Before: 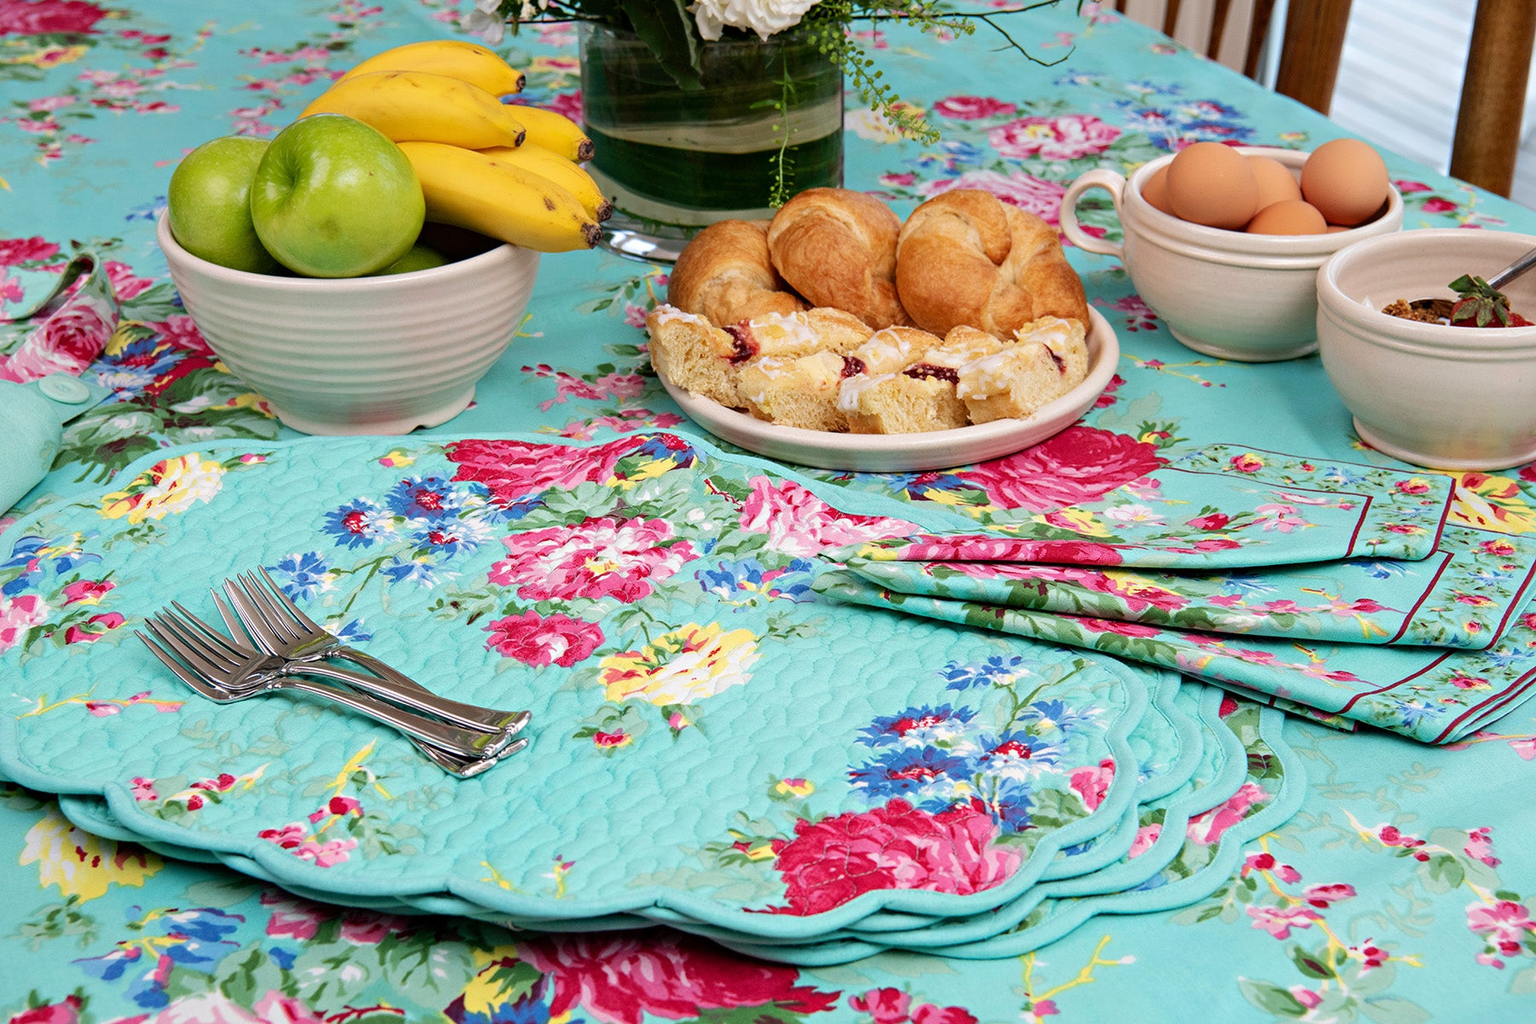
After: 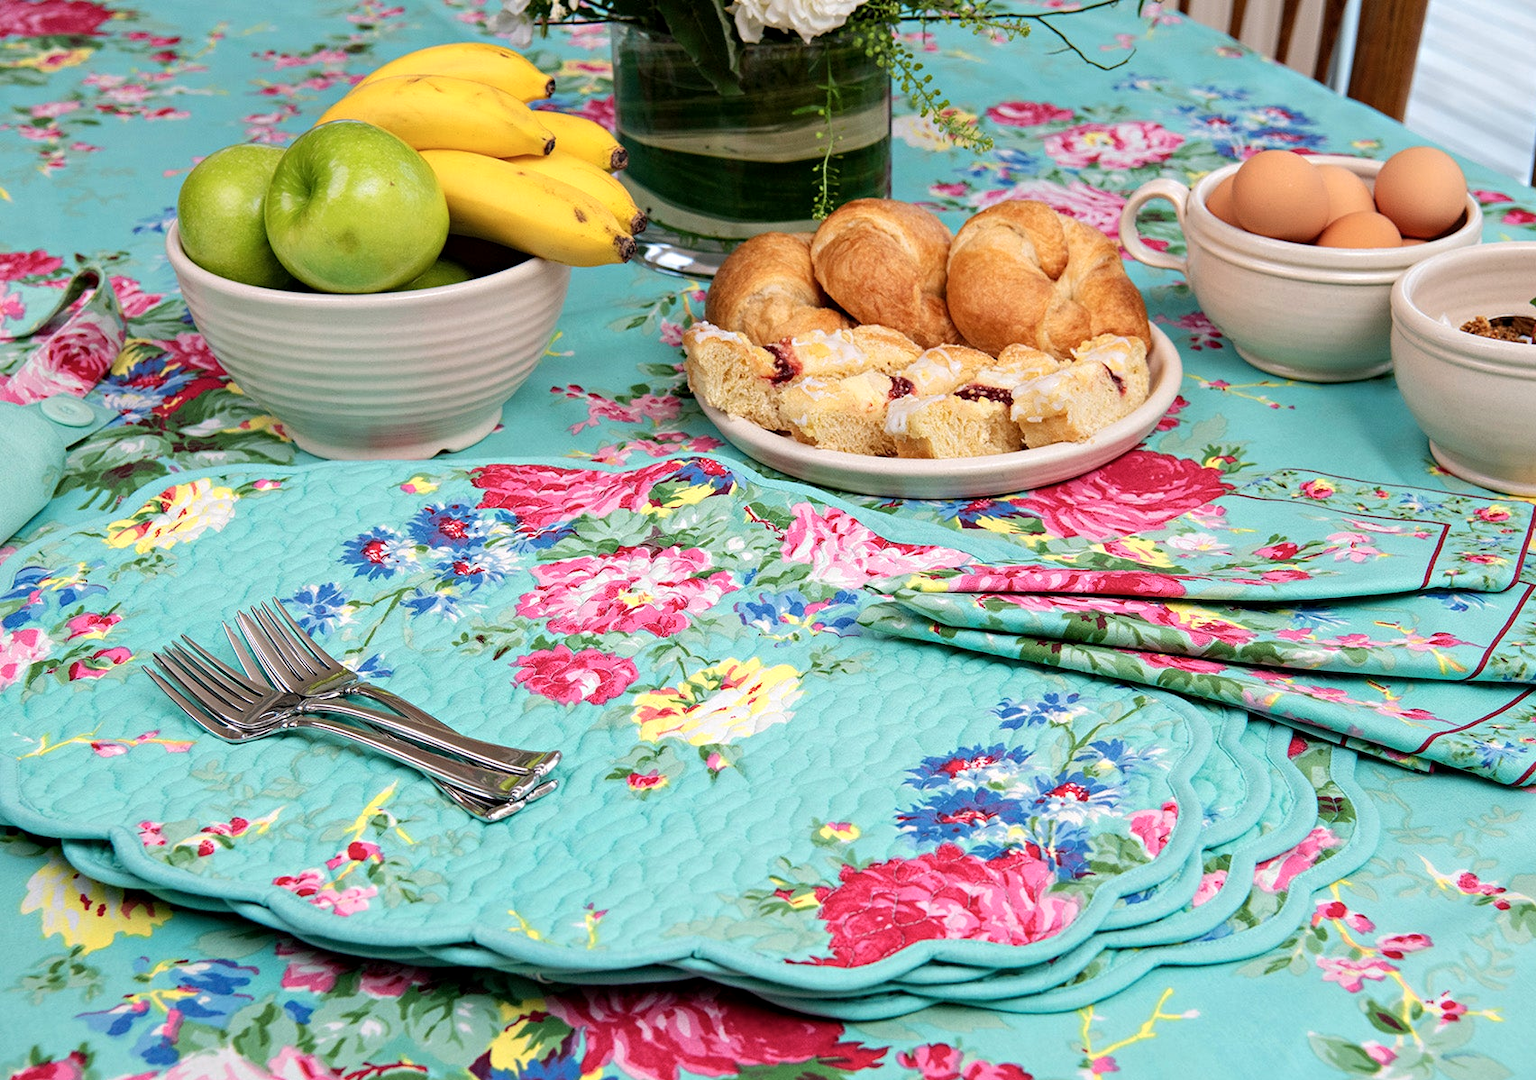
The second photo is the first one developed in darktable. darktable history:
local contrast: highlights 101%, shadows 99%, detail 119%, midtone range 0.2
color zones: curves: ch0 [(0.27, 0.396) (0.563, 0.504) (0.75, 0.5) (0.787, 0.307)], mix -136.87%
crop and rotate: left 0%, right 5.31%
